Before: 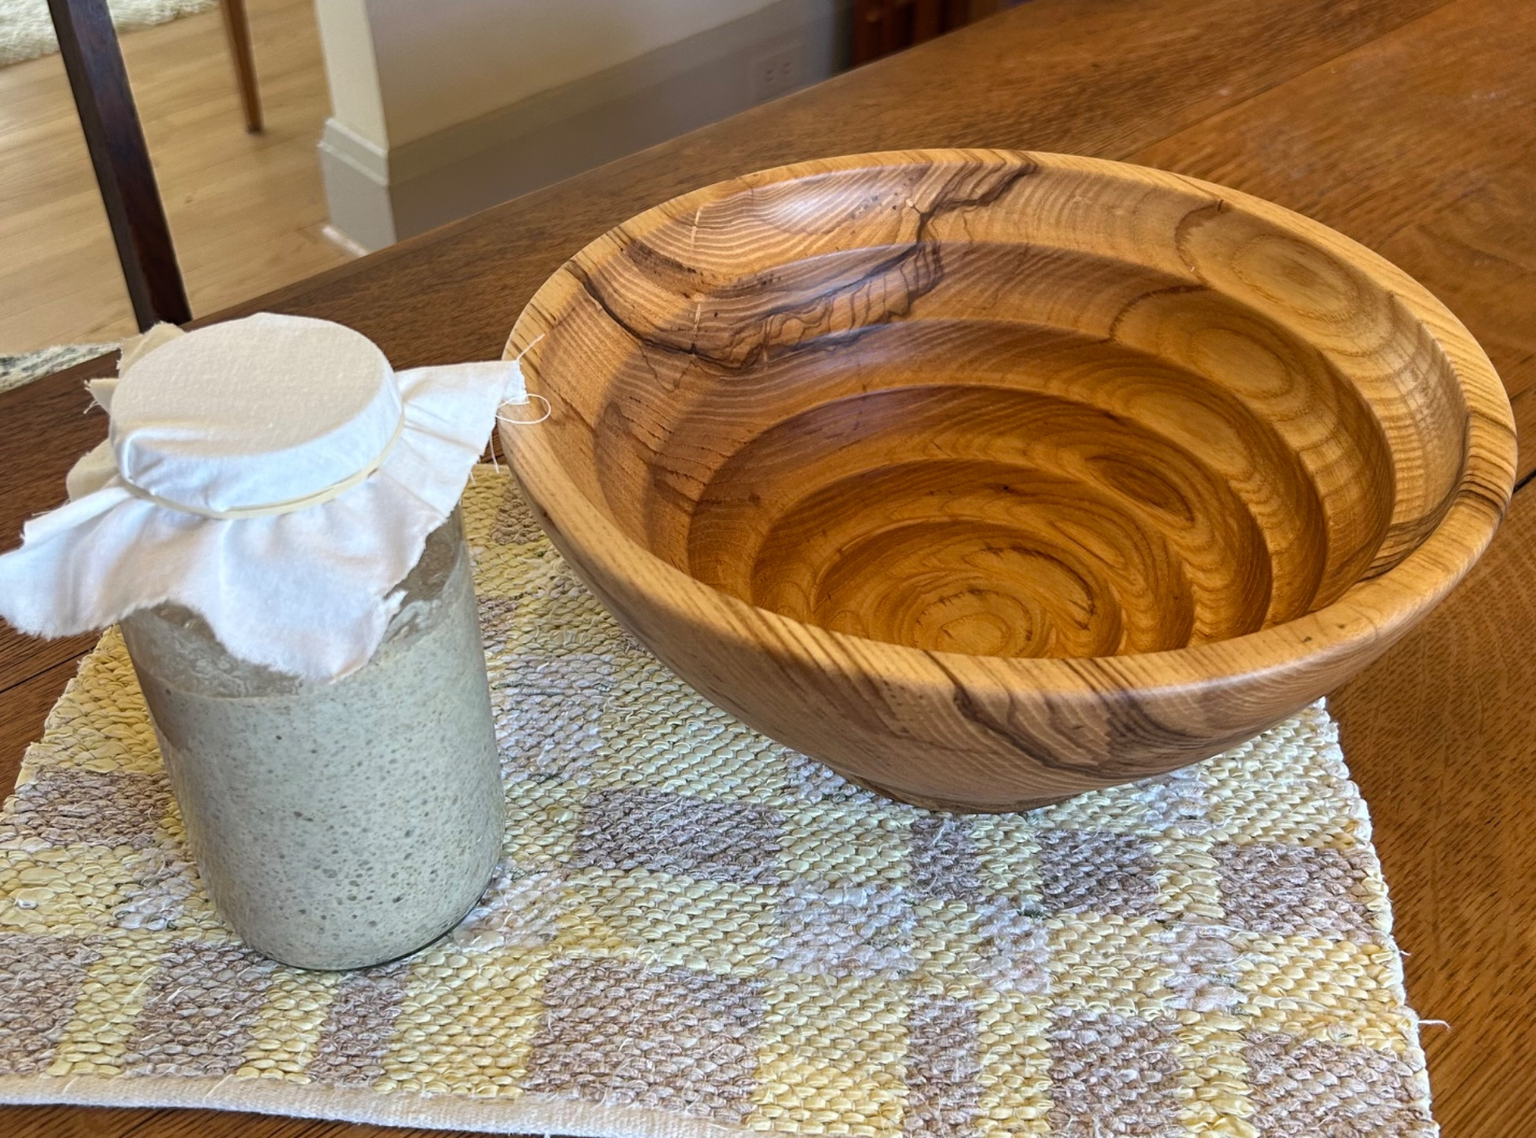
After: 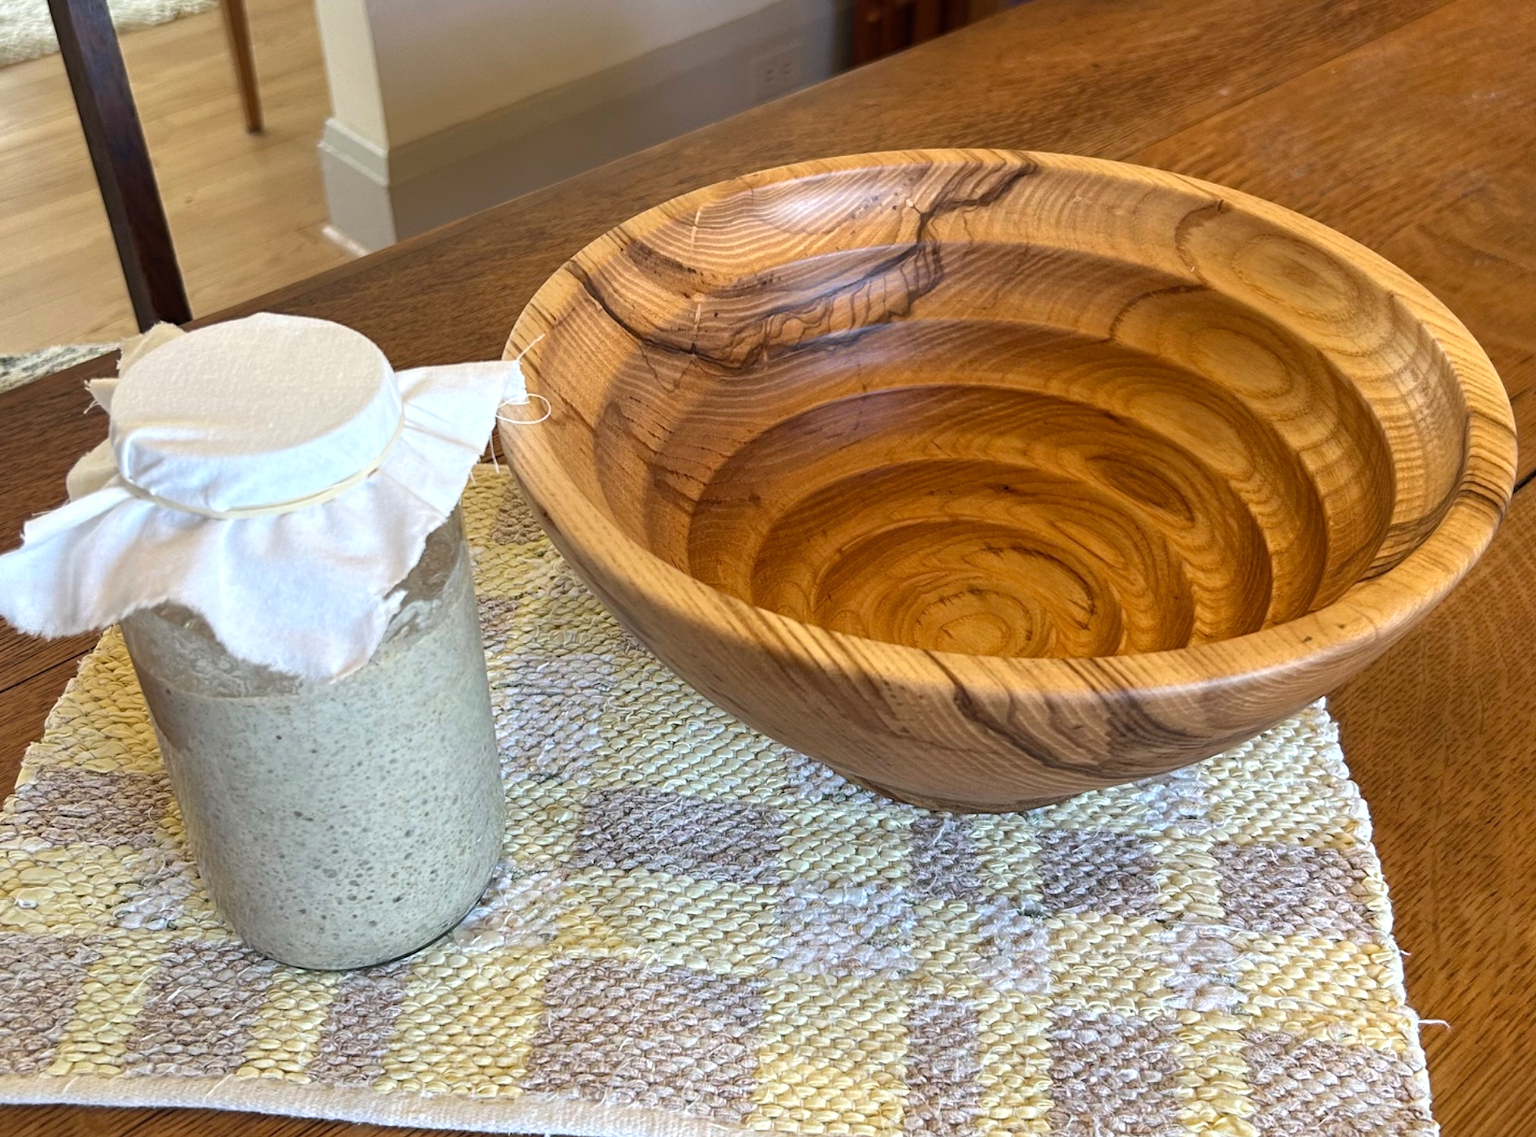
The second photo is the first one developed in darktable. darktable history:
exposure: exposure 0.211 EV, compensate highlight preservation false
